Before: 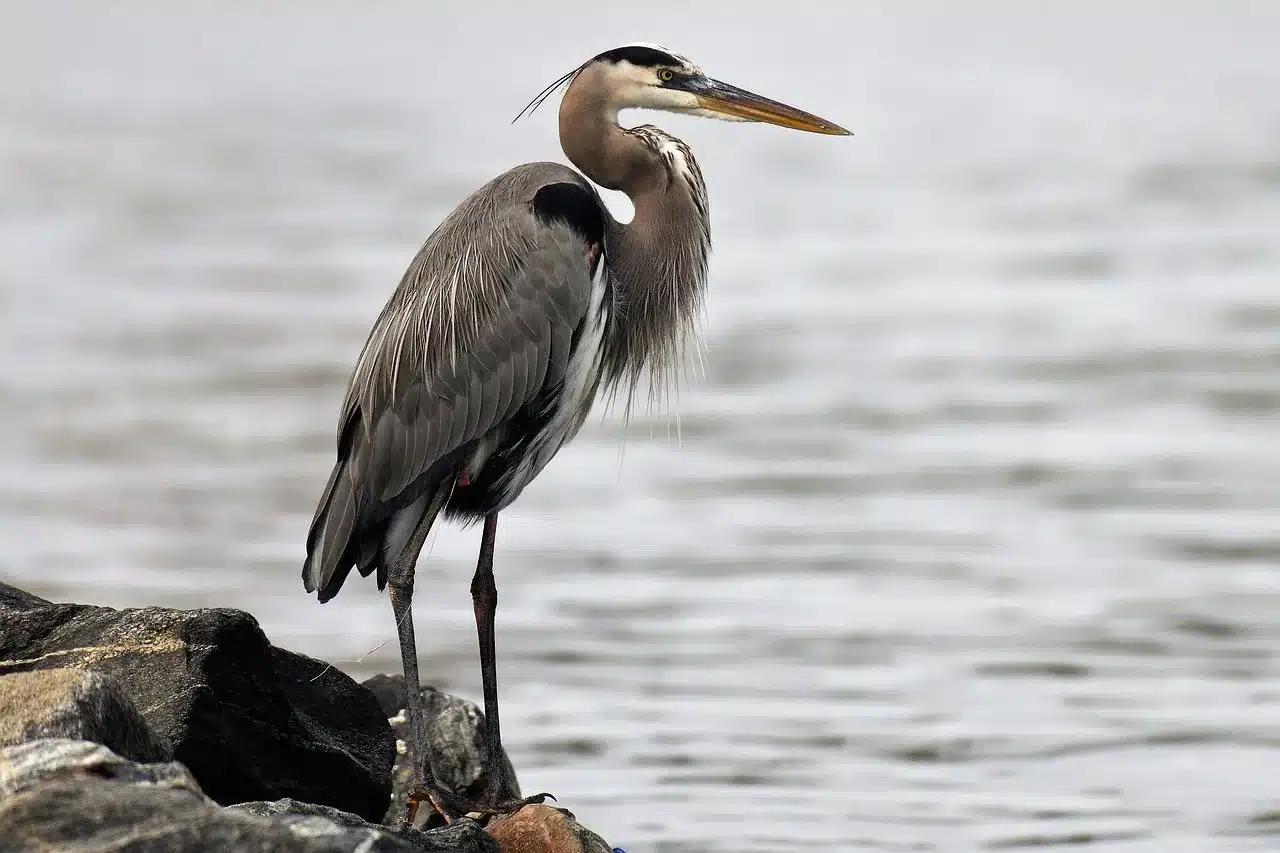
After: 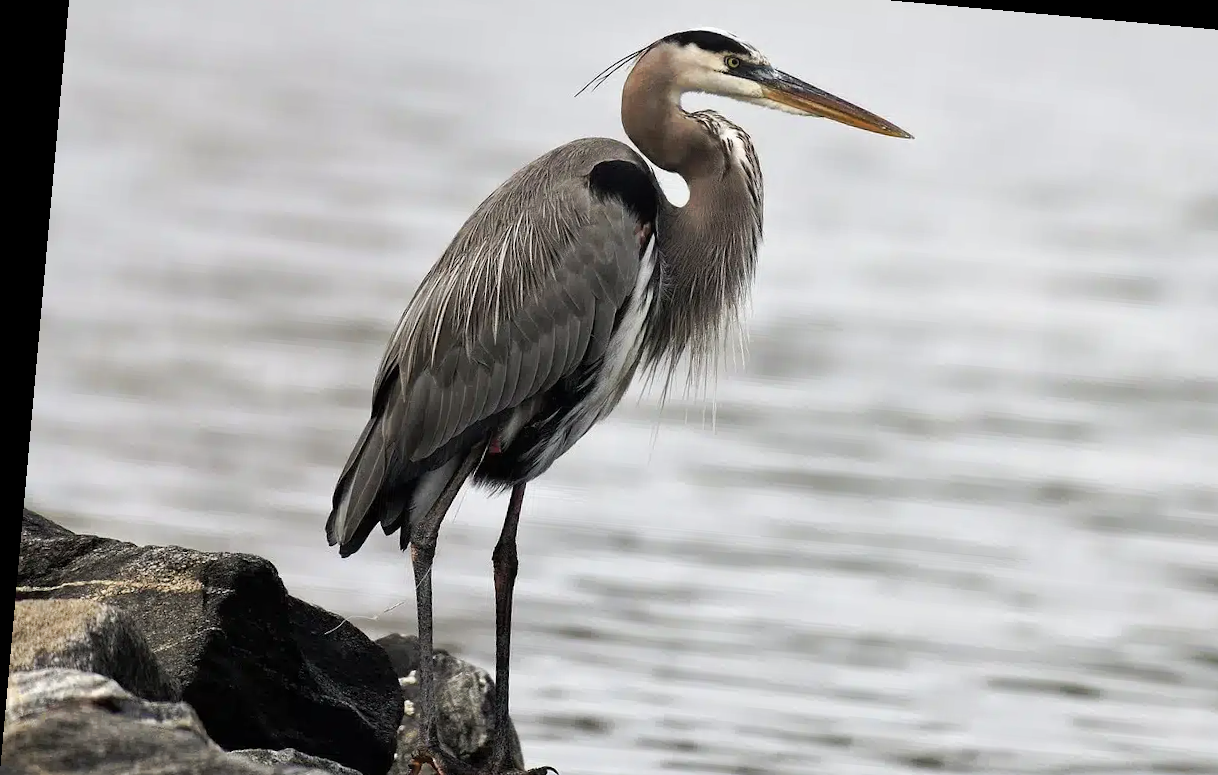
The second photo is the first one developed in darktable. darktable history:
tone curve: curves: ch0 [(0, 0) (0.003, 0.003) (0.011, 0.011) (0.025, 0.024) (0.044, 0.043) (0.069, 0.068) (0.1, 0.097) (0.136, 0.132) (0.177, 0.173) (0.224, 0.219) (0.277, 0.27) (0.335, 0.327) (0.399, 0.389) (0.468, 0.457) (0.543, 0.549) (0.623, 0.628) (0.709, 0.713) (0.801, 0.803) (0.898, 0.899) (1, 1)], preserve colors none
bloom: size 13.65%, threshold 98.39%, strength 4.82%
crop: top 7.49%, right 9.717%, bottom 11.943%
contrast brightness saturation: saturation -0.17
rotate and perspective: rotation 5.12°, automatic cropping off
